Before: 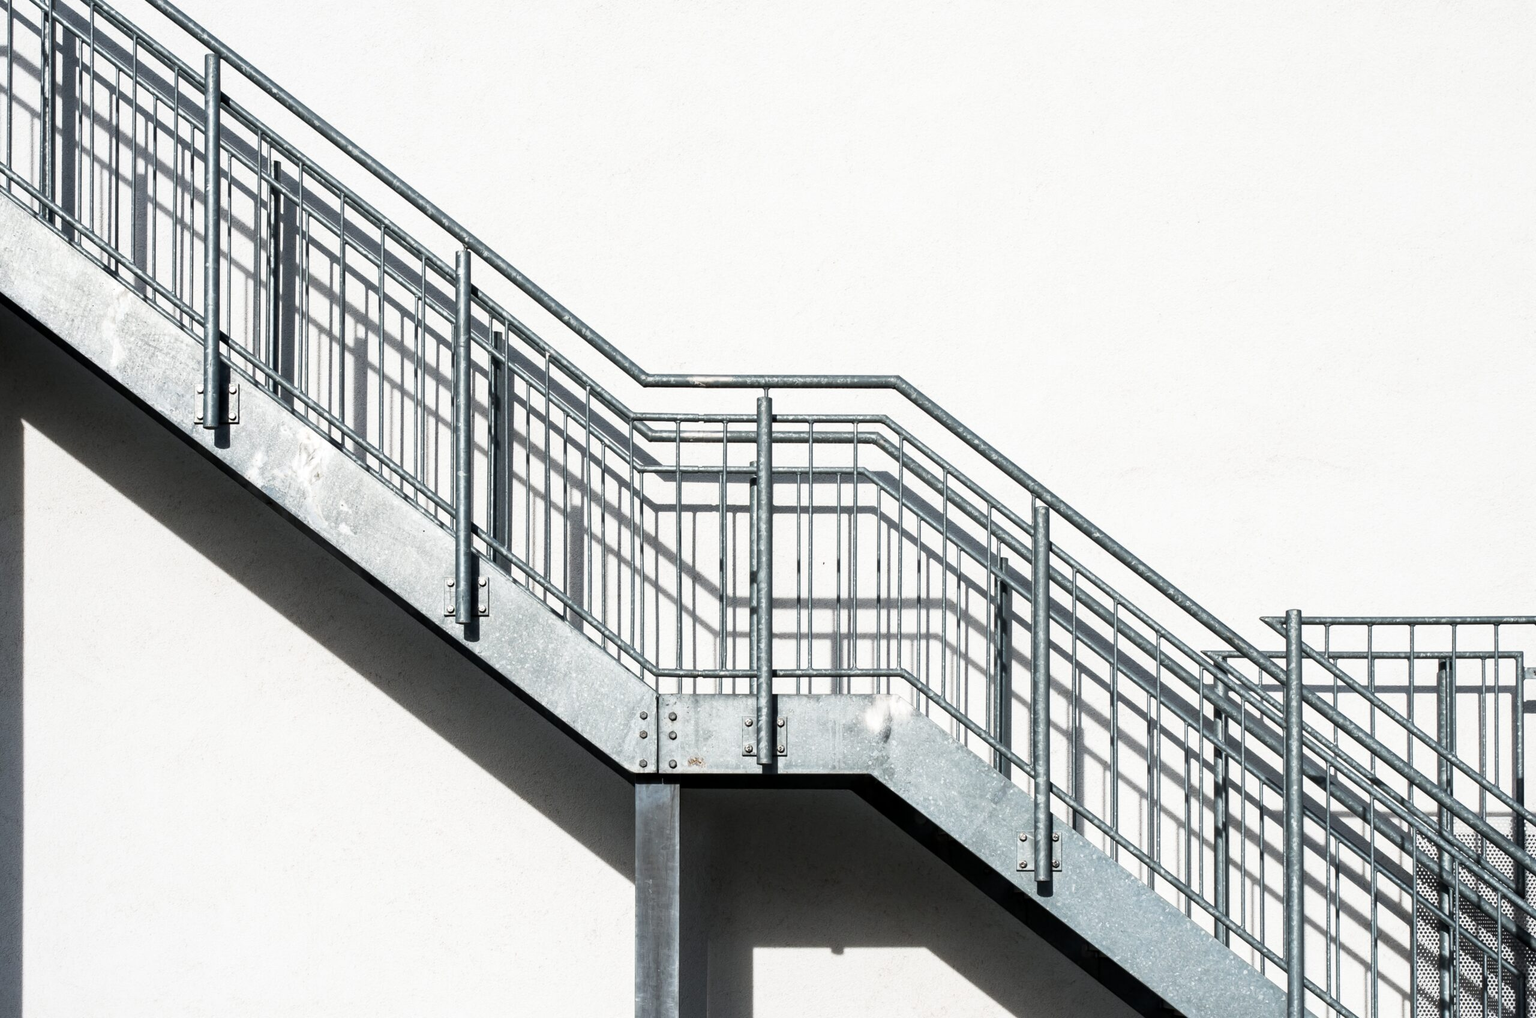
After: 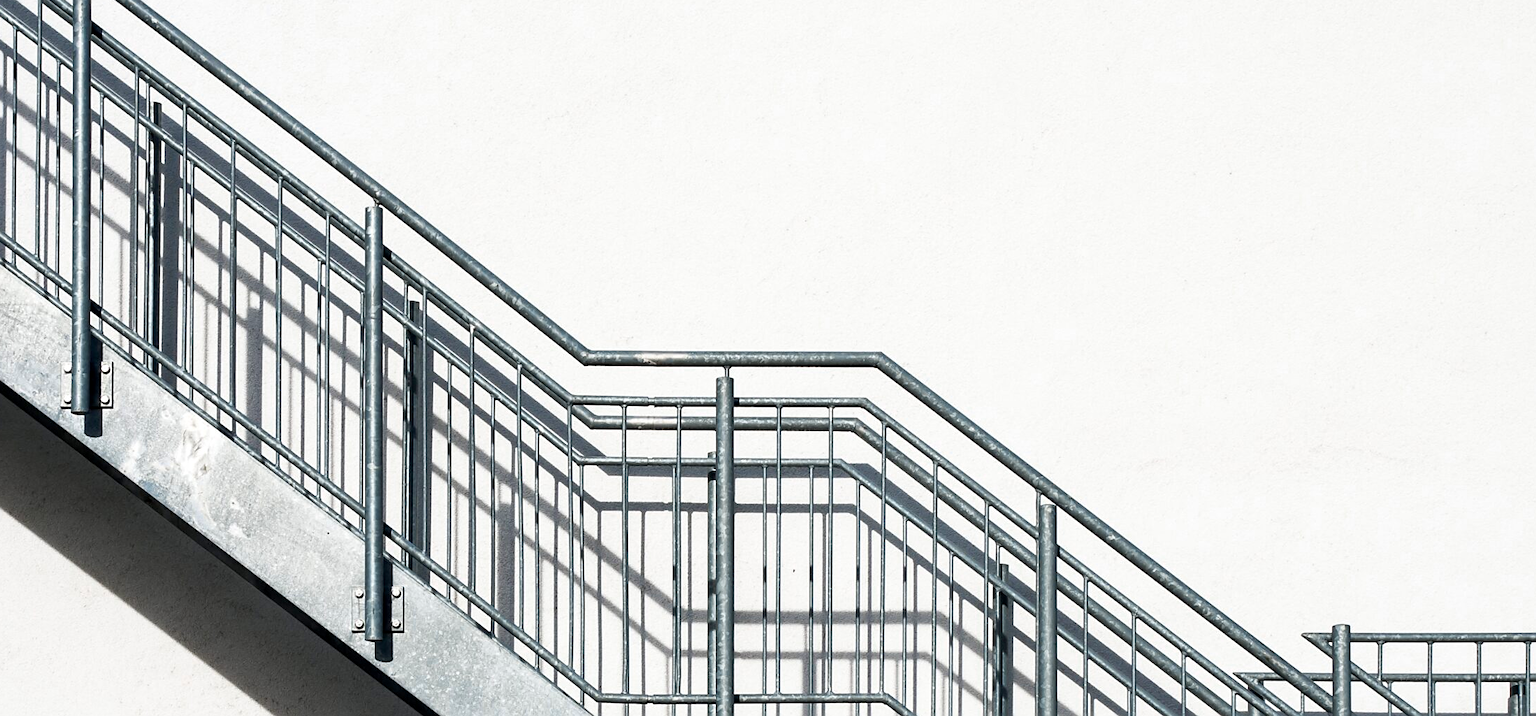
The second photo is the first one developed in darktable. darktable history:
tone equalizer: edges refinement/feathering 500, mask exposure compensation -1.57 EV, preserve details no
crop and rotate: left 9.295%, top 7.244%, right 4.821%, bottom 32.269%
sharpen: radius 1.826, amount 0.407, threshold 1.677
exposure: black level correction 0.002, compensate exposure bias true, compensate highlight preservation false
color zones: curves: ch0 [(0, 0.553) (0.123, 0.58) (0.23, 0.419) (0.468, 0.155) (0.605, 0.132) (0.723, 0.063) (0.833, 0.172) (0.921, 0.468)]; ch1 [(0.025, 0.645) (0.229, 0.584) (0.326, 0.551) (0.537, 0.446) (0.599, 0.911) (0.708, 1) (0.805, 0.944)]; ch2 [(0.086, 0.468) (0.254, 0.464) (0.638, 0.564) (0.702, 0.592) (0.768, 0.564)], mix -63.32%
